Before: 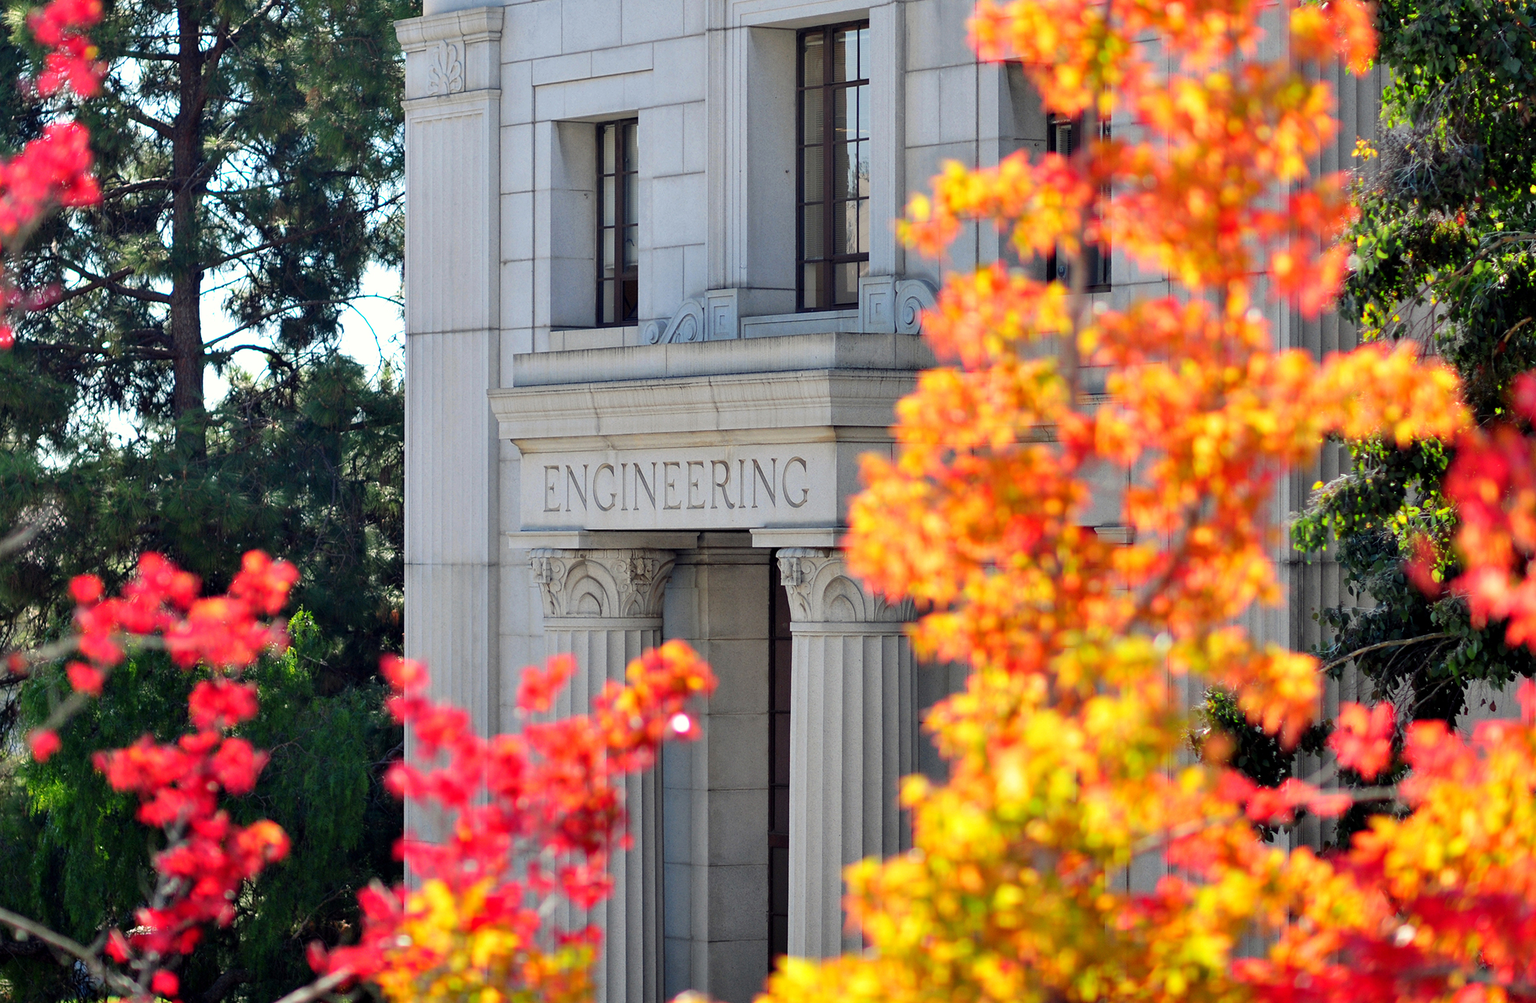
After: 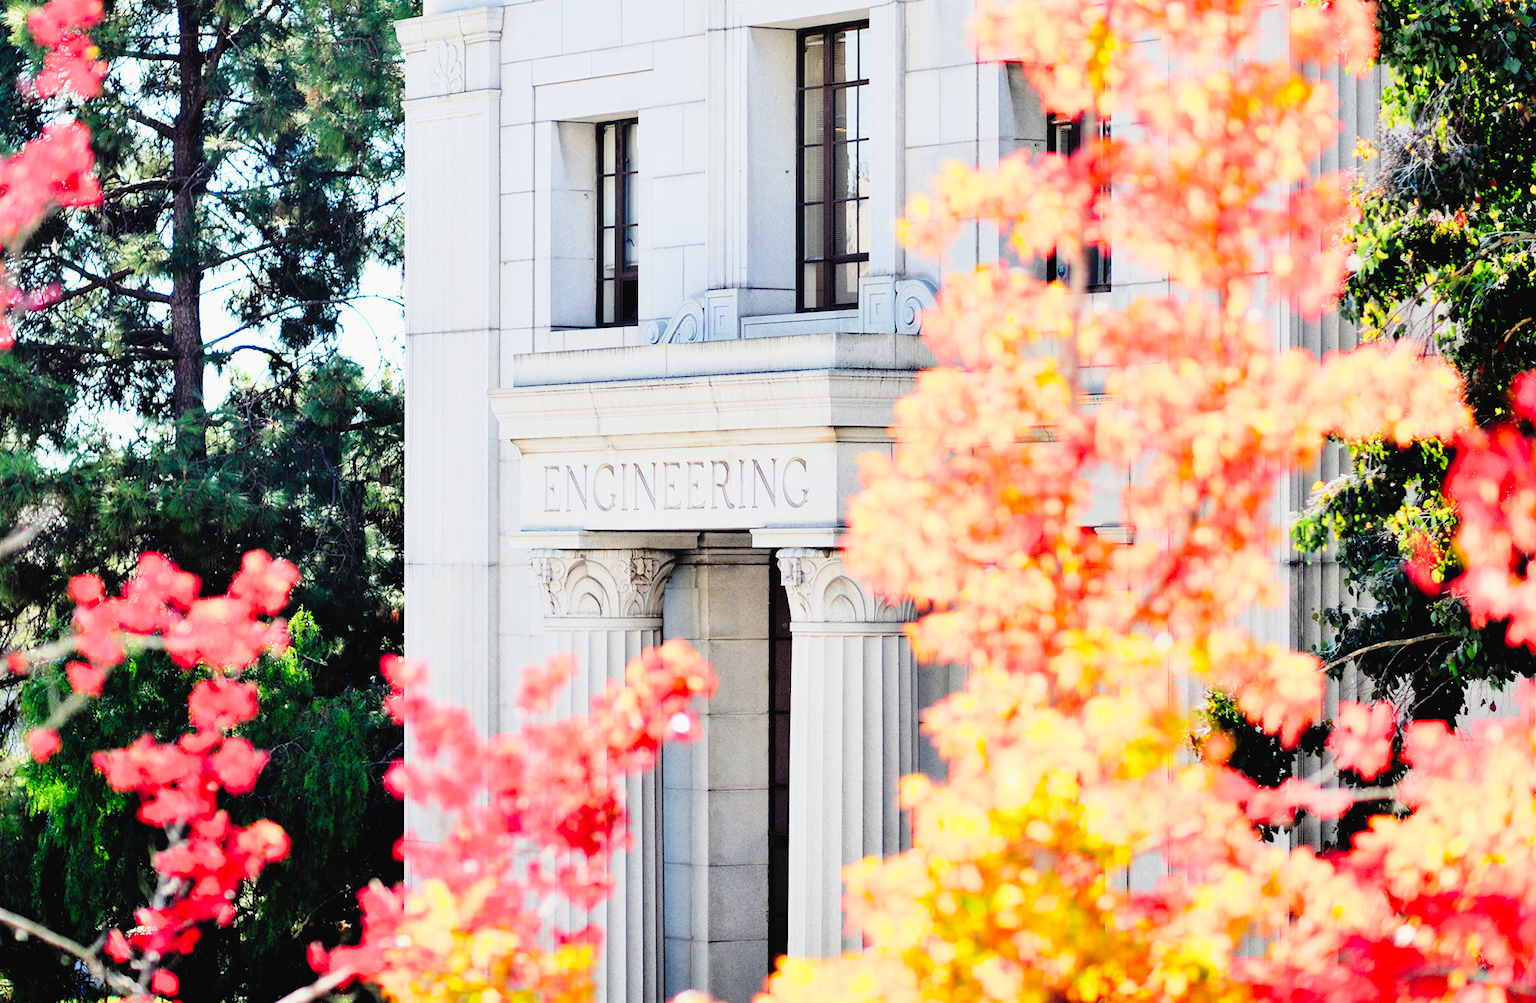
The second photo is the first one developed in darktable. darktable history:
exposure: black level correction 0, exposure 1.517 EV, compensate highlight preservation false
tone curve: curves: ch0 [(0, 0.023) (0.137, 0.069) (0.249, 0.163) (0.487, 0.491) (0.778, 0.858) (0.896, 0.94) (1, 0.988)]; ch1 [(0, 0) (0.396, 0.369) (0.483, 0.459) (0.498, 0.5) (0.515, 0.517) (0.562, 0.6) (0.611, 0.667) (0.692, 0.744) (0.798, 0.863) (1, 1)]; ch2 [(0, 0) (0.426, 0.398) (0.483, 0.481) (0.503, 0.503) (0.526, 0.527) (0.549, 0.59) (0.62, 0.666) (0.705, 0.755) (0.985, 0.966)], preserve colors none
filmic rgb: black relative exposure -4.56 EV, white relative exposure 4.77 EV, hardness 2.35, latitude 35.92%, contrast 1.046, highlights saturation mix 1.29%, shadows ↔ highlights balance 1.3%
